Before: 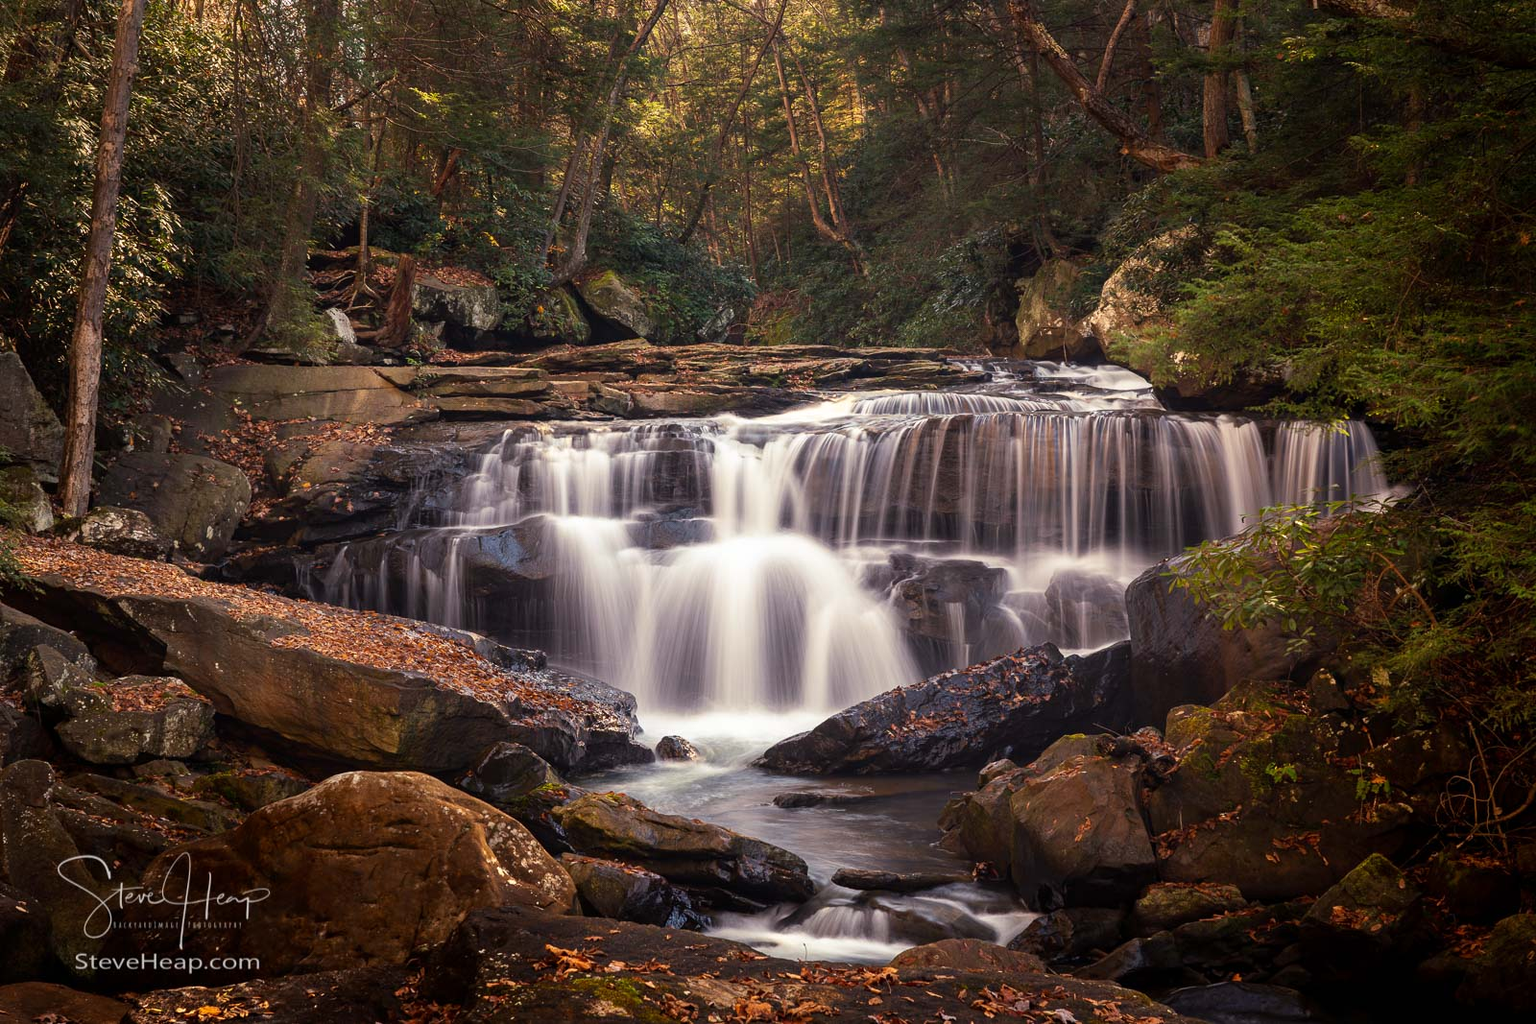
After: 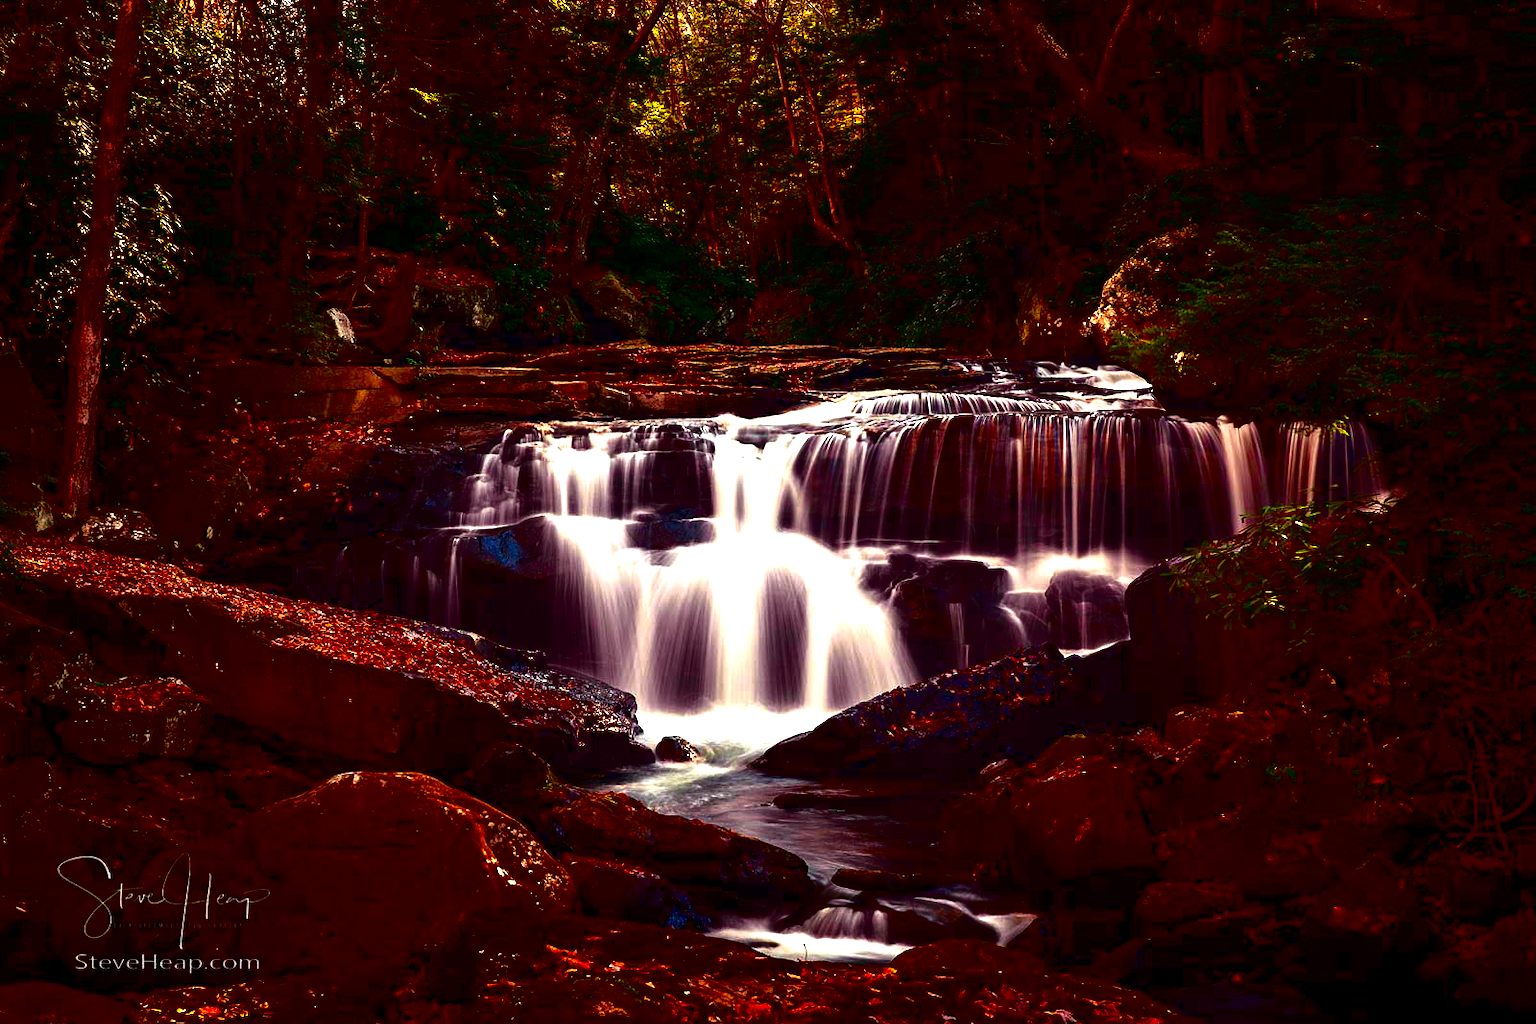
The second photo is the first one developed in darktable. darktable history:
exposure: exposure 0.766 EV, compensate highlight preservation false
tone equalizer: -7 EV 0.104 EV, edges refinement/feathering 500, mask exposure compensation -1.57 EV, preserve details no
contrast brightness saturation: brightness -0.983, saturation 1
tone curve: curves: ch0 [(0, 0) (0.058, 0.027) (0.214, 0.183) (0.304, 0.288) (0.561, 0.554) (0.687, 0.677) (0.768, 0.768) (0.858, 0.861) (0.986, 0.957)]; ch1 [(0, 0) (0.172, 0.123) (0.312, 0.296) (0.437, 0.429) (0.471, 0.469) (0.502, 0.5) (0.513, 0.515) (0.583, 0.604) (0.631, 0.659) (0.703, 0.721) (0.889, 0.924) (1, 1)]; ch2 [(0, 0) (0.411, 0.424) (0.485, 0.497) (0.502, 0.5) (0.517, 0.511) (0.566, 0.573) (0.622, 0.613) (0.709, 0.677) (1, 1)], color space Lab, independent channels, preserve colors none
